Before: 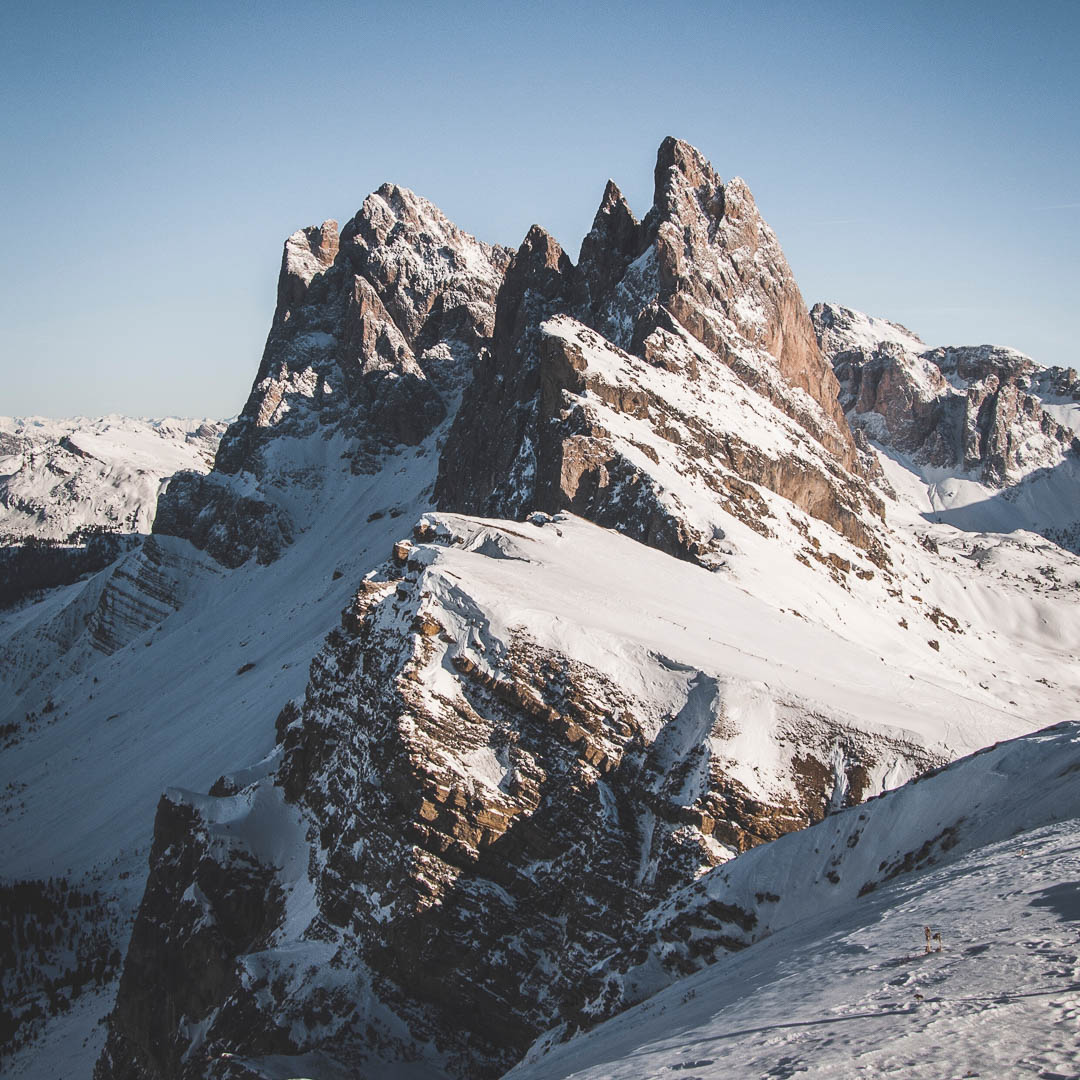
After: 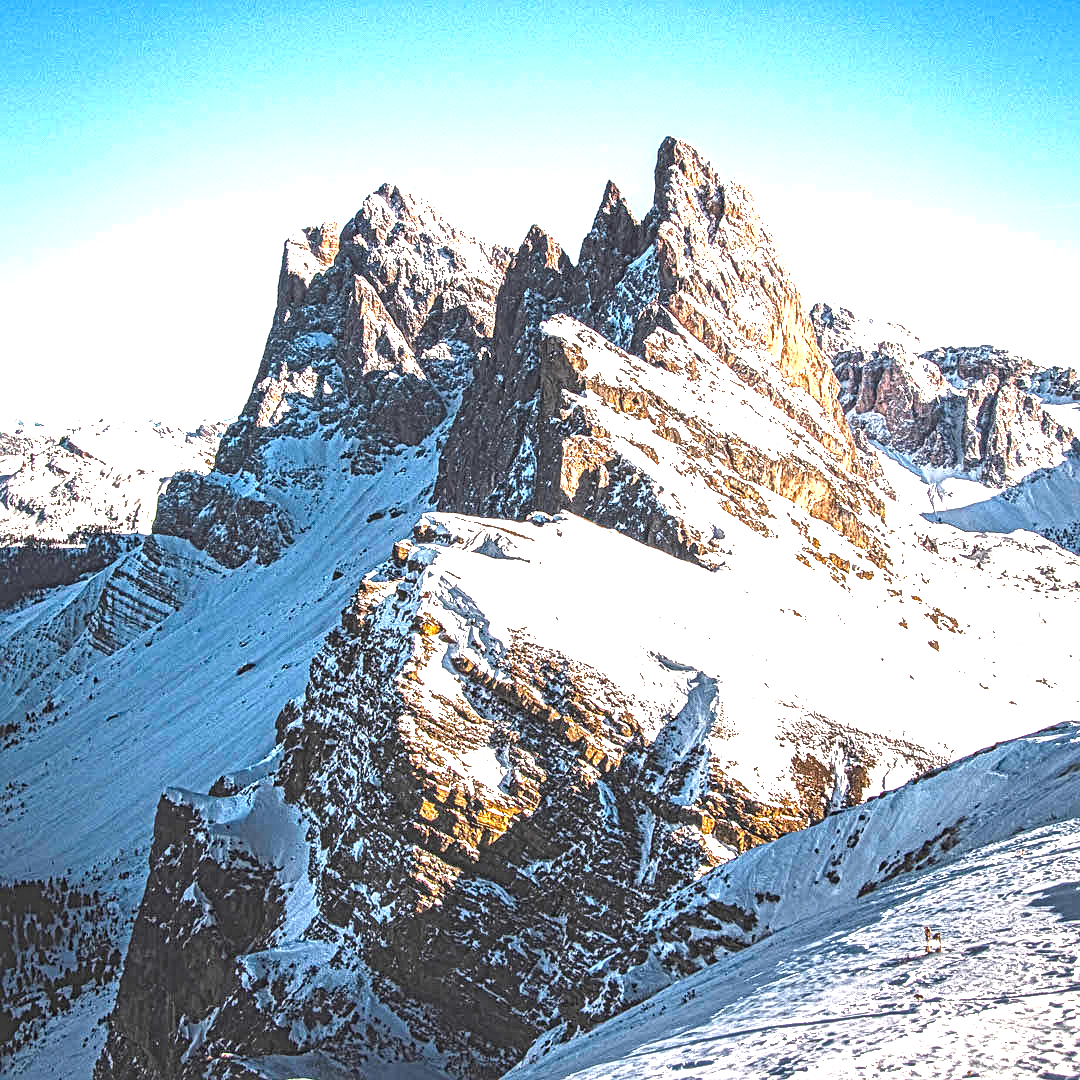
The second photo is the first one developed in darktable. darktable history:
local contrast: mode bilateral grid, contrast 20, coarseness 3, detail 300%, midtone range 0.2
color balance rgb: linear chroma grading › global chroma 20%, perceptual saturation grading › global saturation 25%, perceptual brilliance grading › global brilliance 20%, global vibrance 20%
exposure: exposure 0.781 EV, compensate highlight preservation false
